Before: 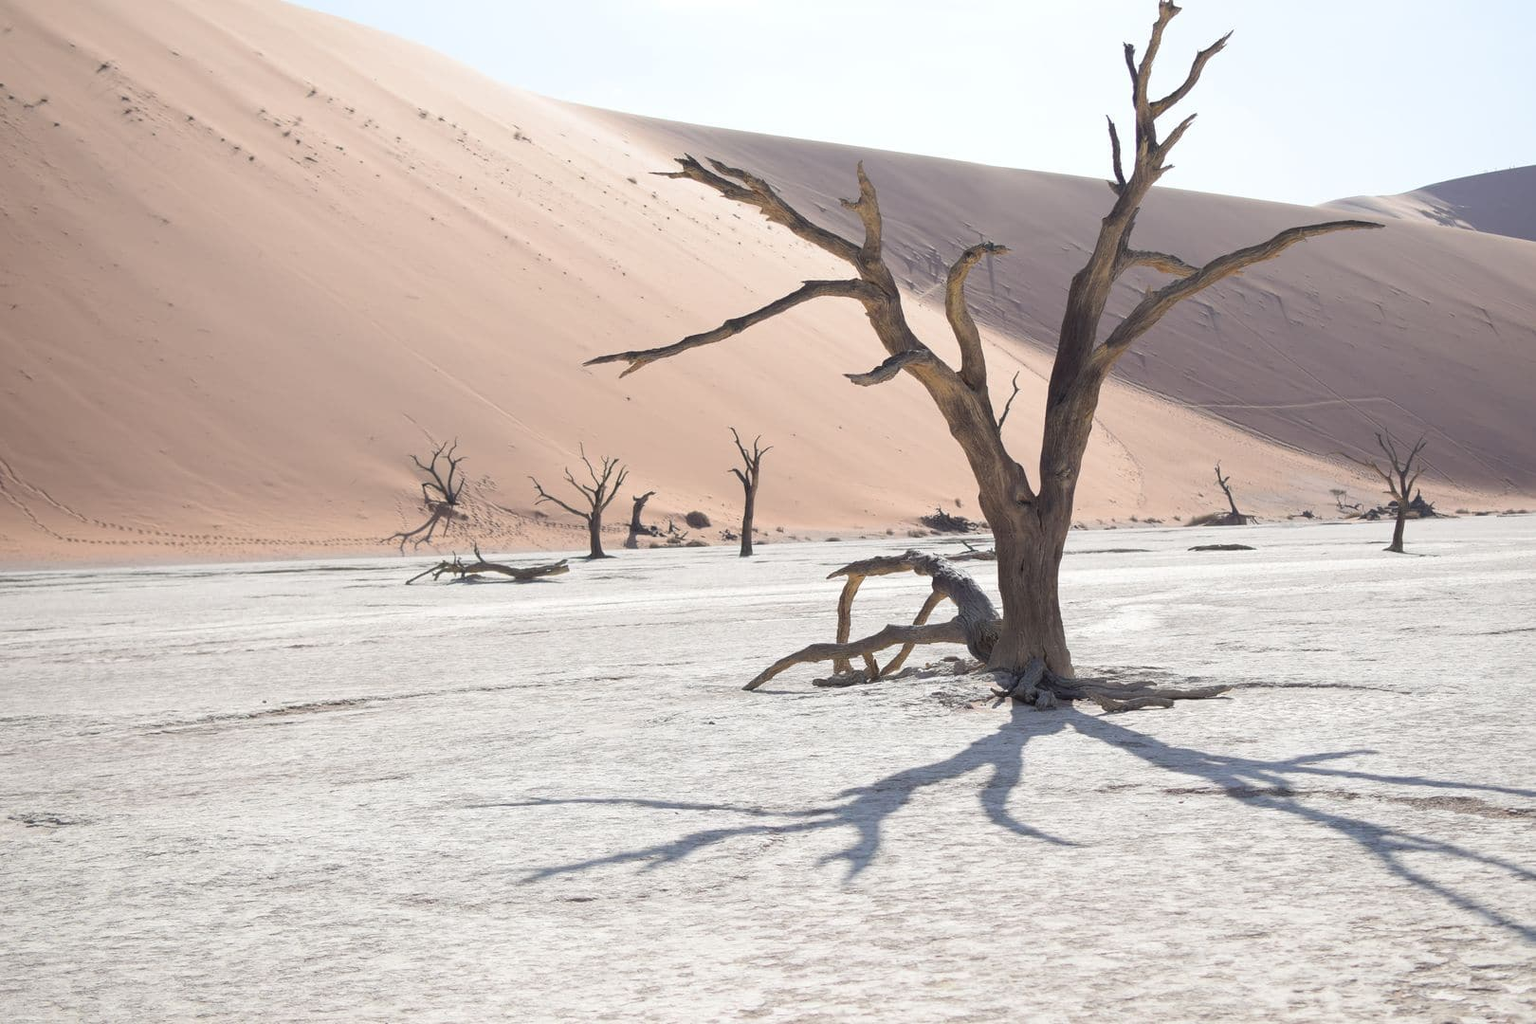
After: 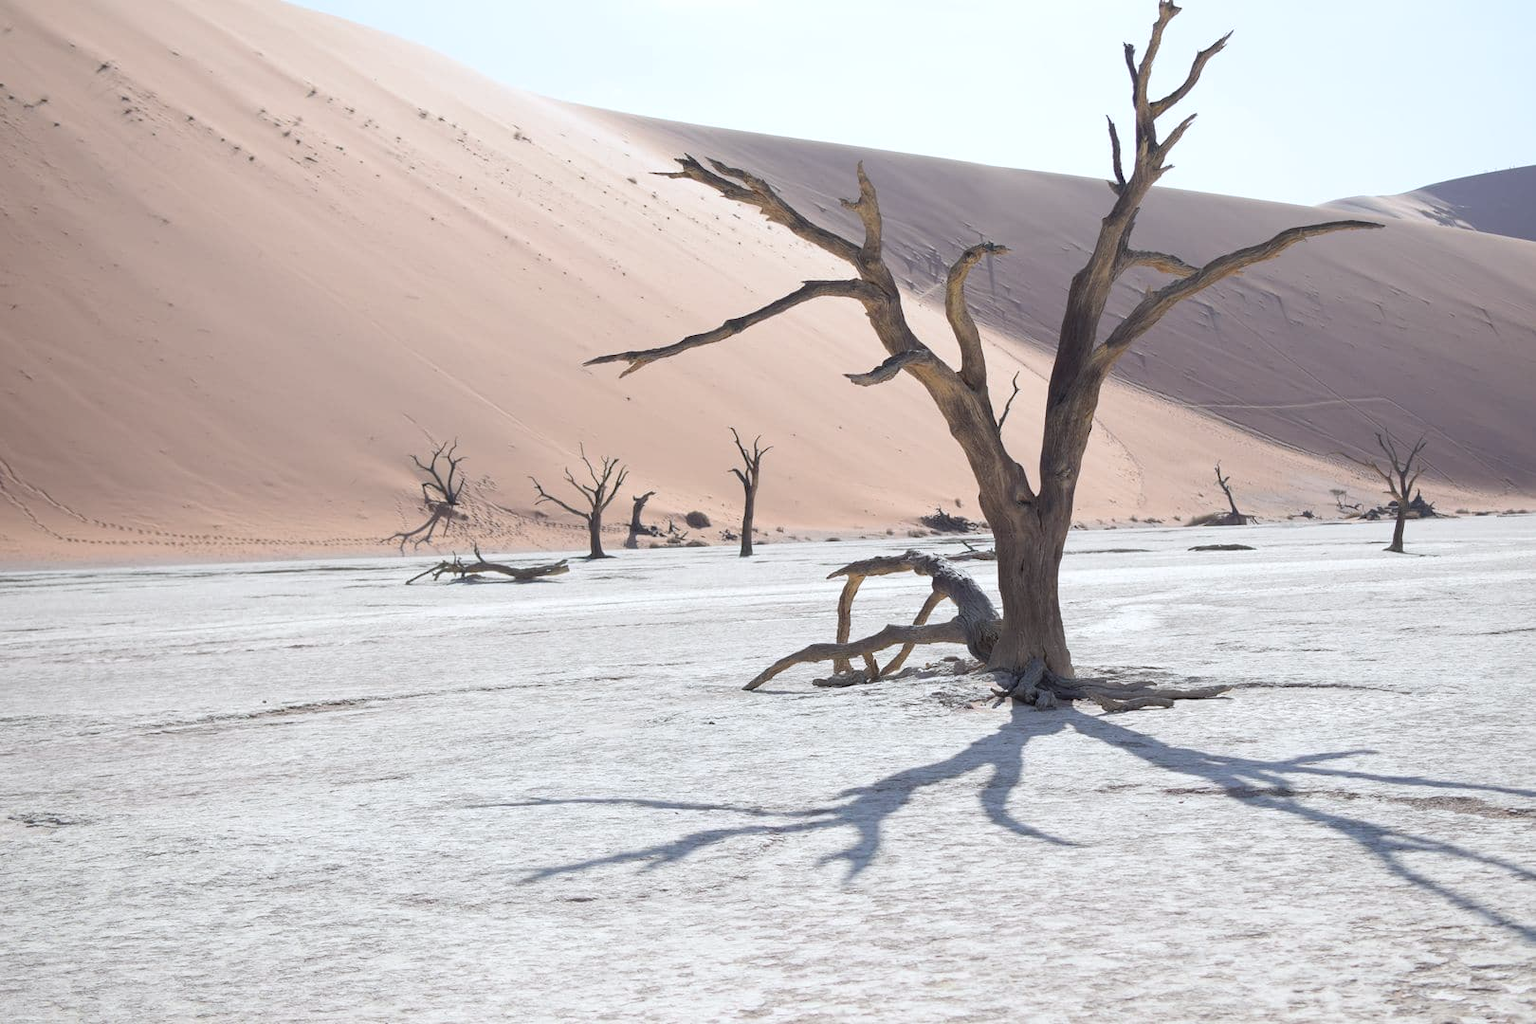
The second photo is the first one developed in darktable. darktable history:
color calibration: x 0.355, y 0.367, temperature 4730.57 K
